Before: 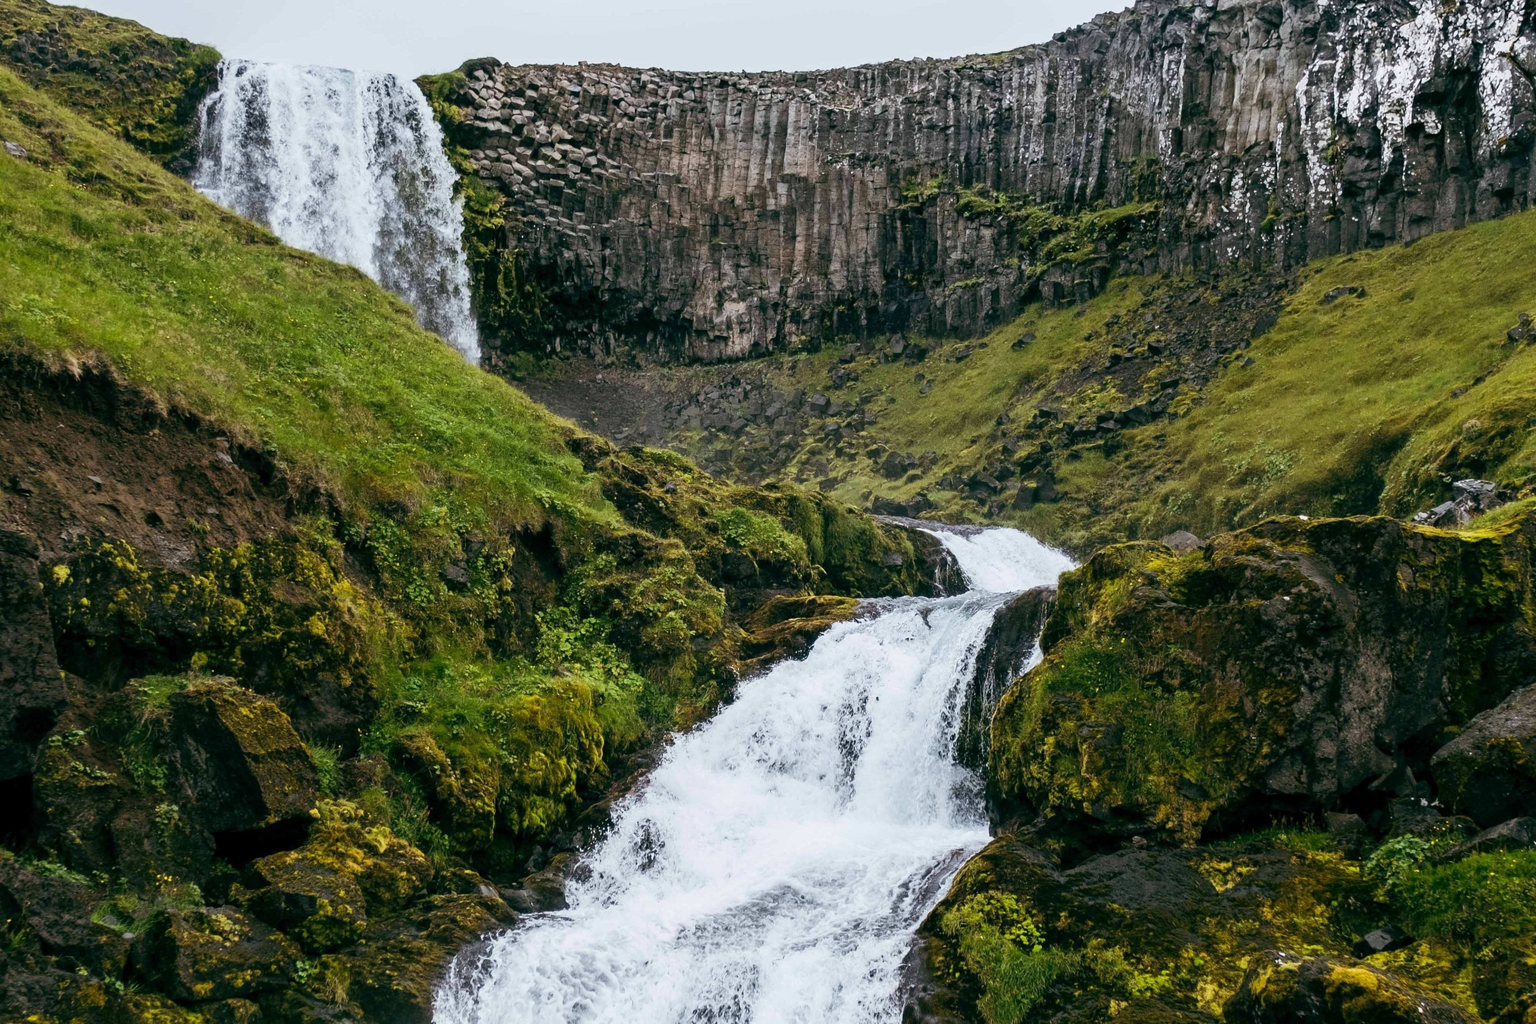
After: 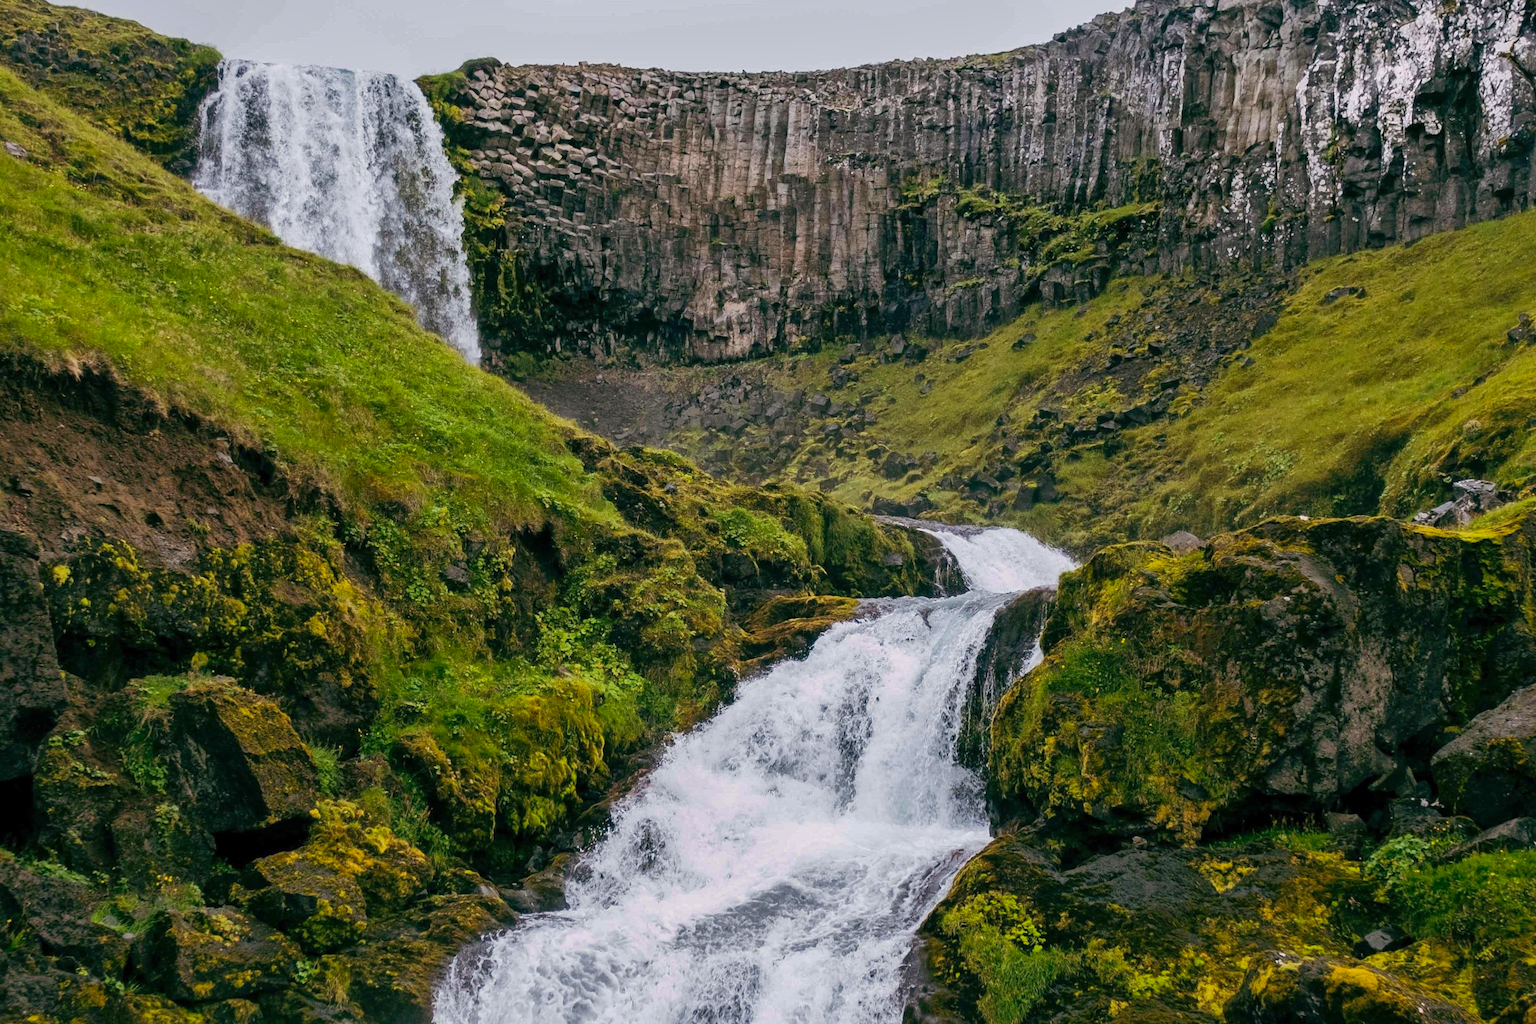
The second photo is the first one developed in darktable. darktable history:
color correction: highlights a* 3.51, highlights b* 1.72, saturation 1.17
shadows and highlights: shadows 39.36, highlights -59.73, highlights color adjustment 46.13%
